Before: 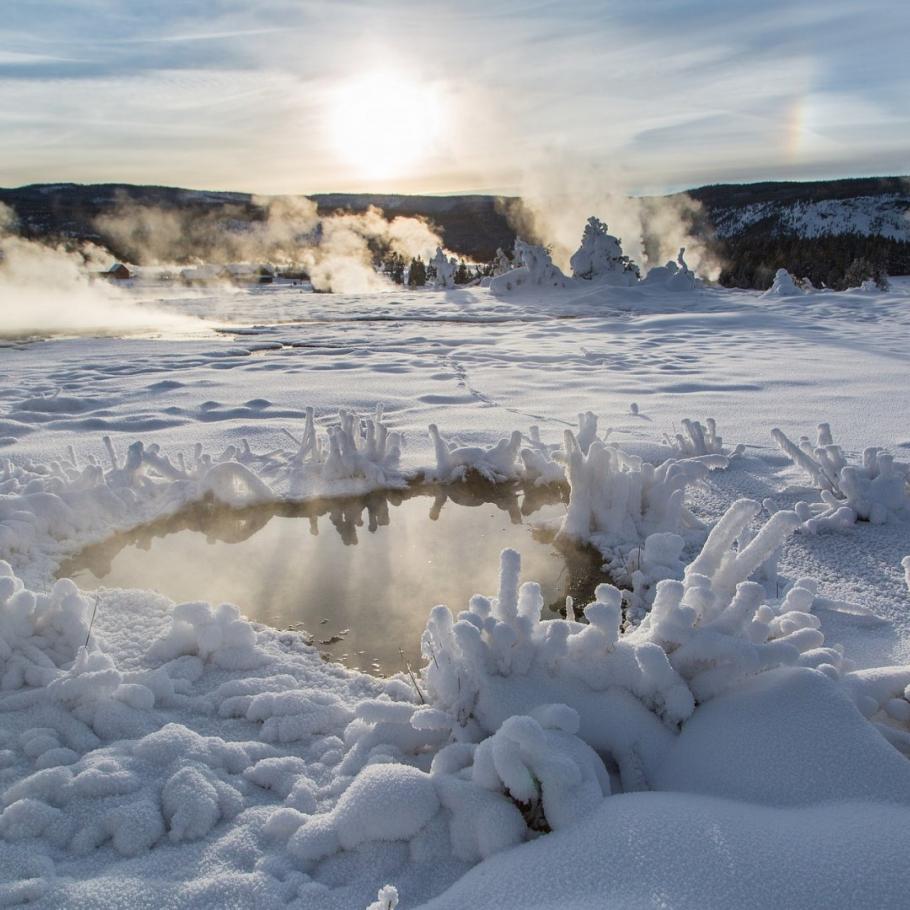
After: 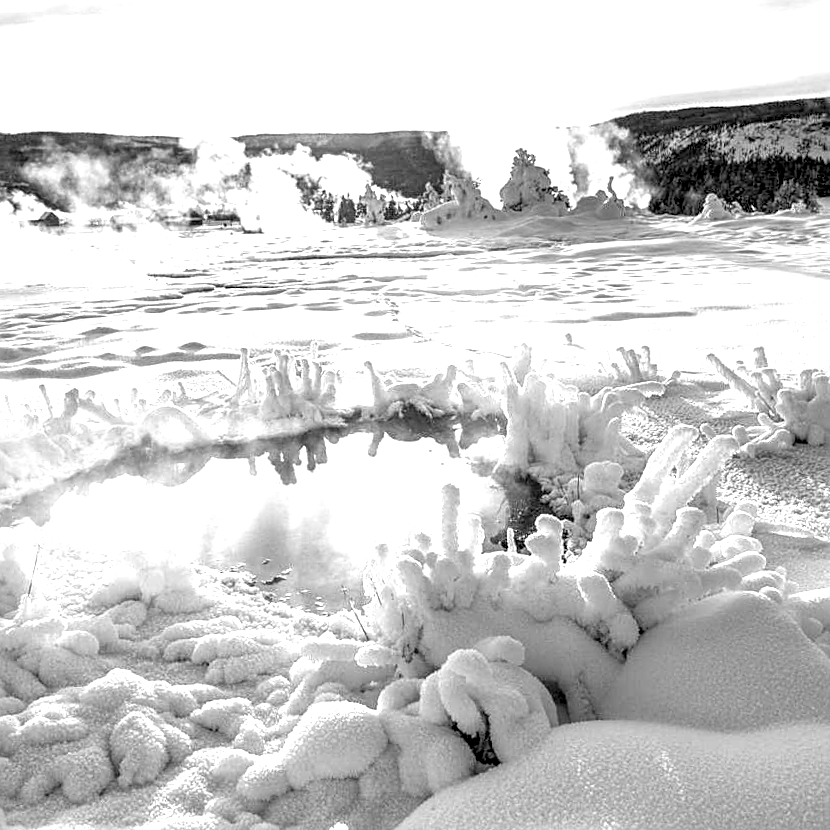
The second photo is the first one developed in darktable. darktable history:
monochrome: on, module defaults
sharpen: on, module defaults
exposure: black level correction 0.009, exposure 1.425 EV, compensate highlight preservation false
crop and rotate: angle 1.96°, left 5.673%, top 5.673%
local contrast: detail 142%
